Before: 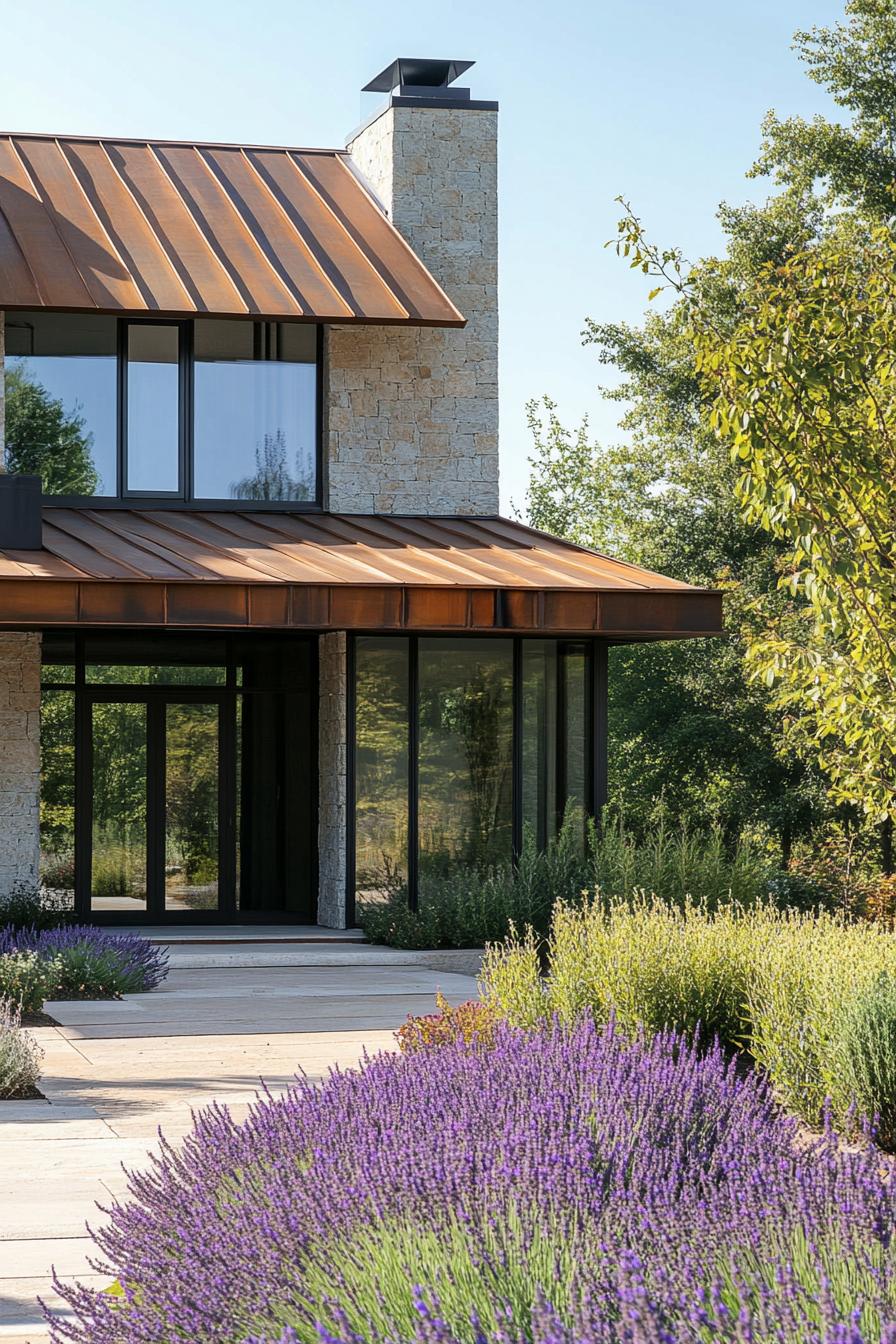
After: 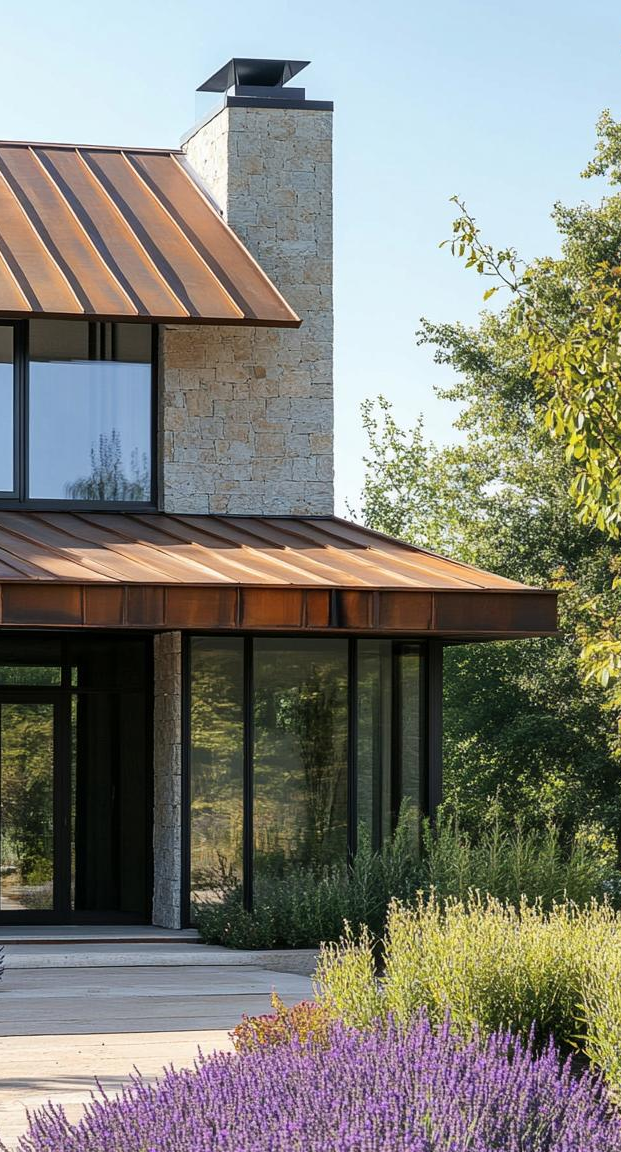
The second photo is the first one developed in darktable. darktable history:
crop: left 18.522%, right 12.082%, bottom 14.226%
